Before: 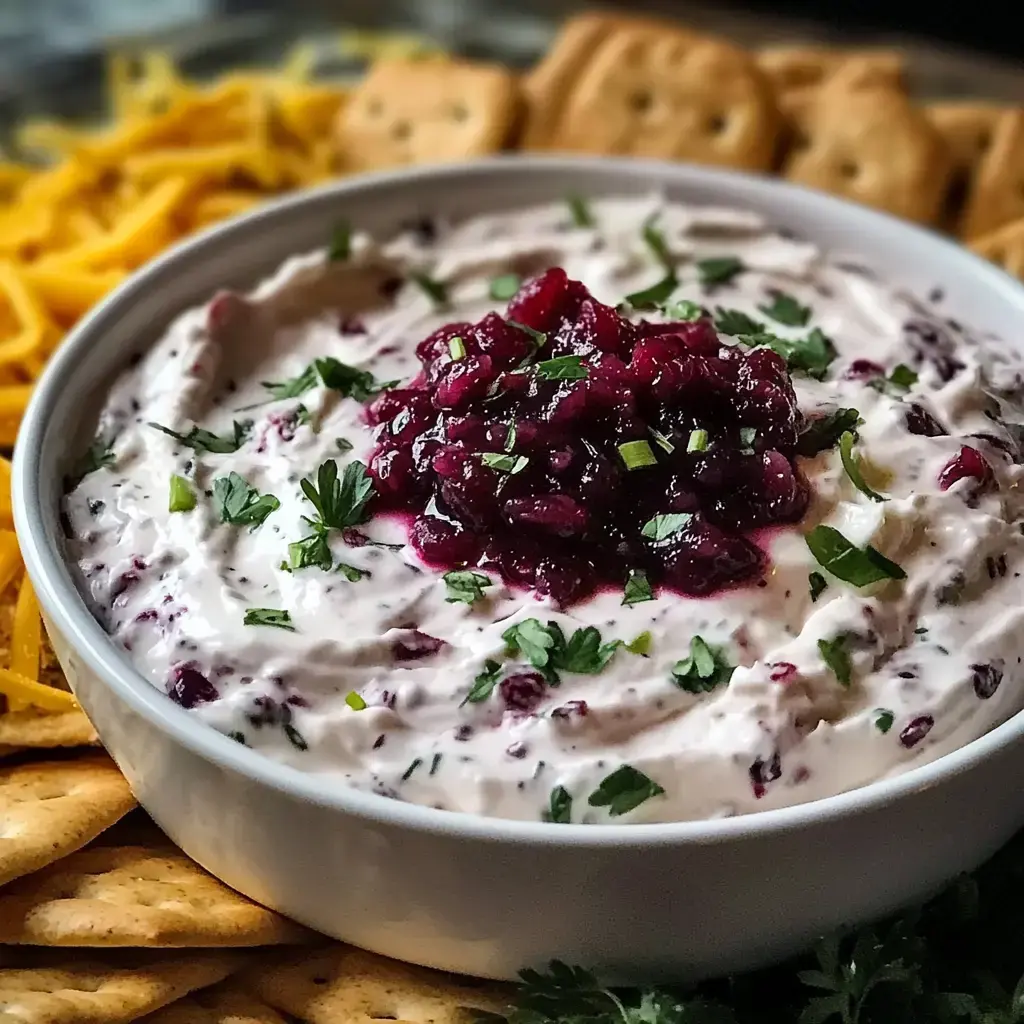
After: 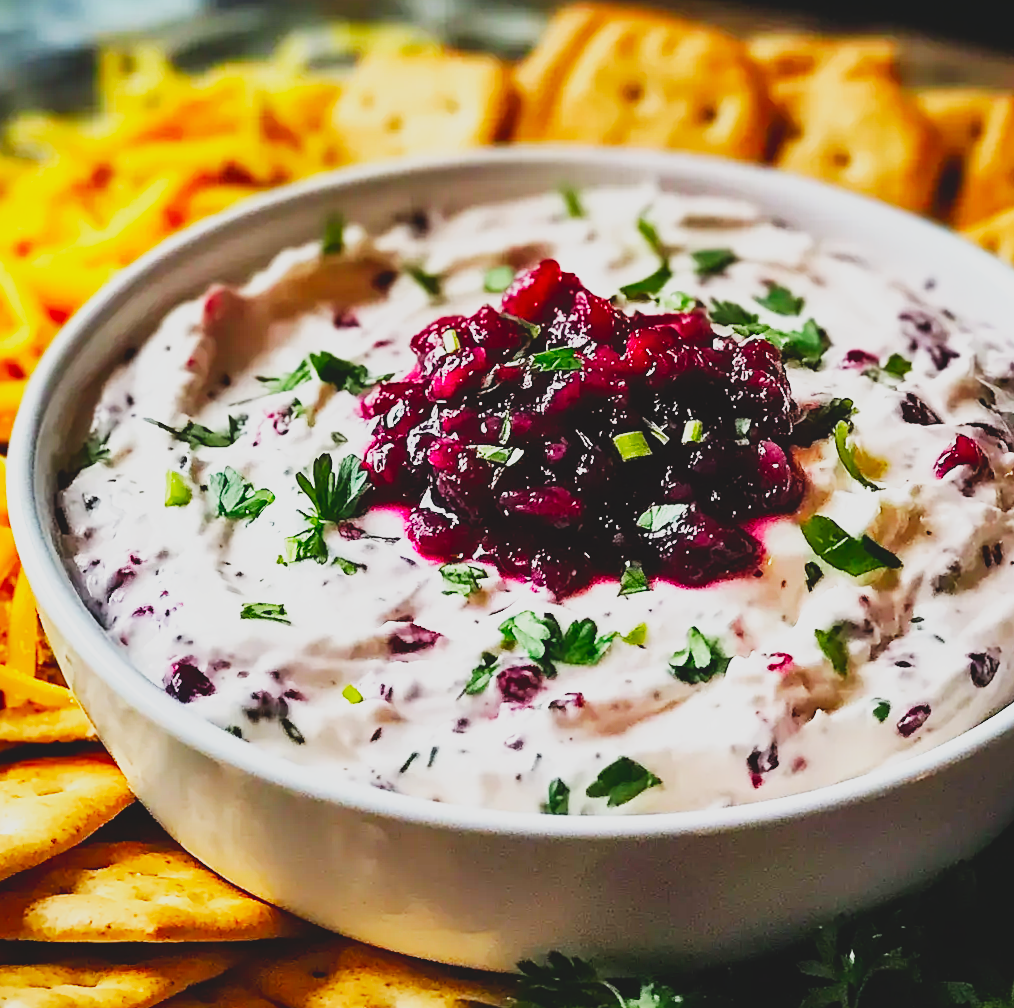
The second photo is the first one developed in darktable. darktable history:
rotate and perspective: rotation -0.45°, automatic cropping original format, crop left 0.008, crop right 0.992, crop top 0.012, crop bottom 0.988
base curve: curves: ch0 [(0, 0) (0.007, 0.004) (0.027, 0.03) (0.046, 0.07) (0.207, 0.54) (0.442, 0.872) (0.673, 0.972) (1, 1)], preserve colors none
contrast brightness saturation: contrast -0.19, saturation 0.19
sharpen: amount 0.2
